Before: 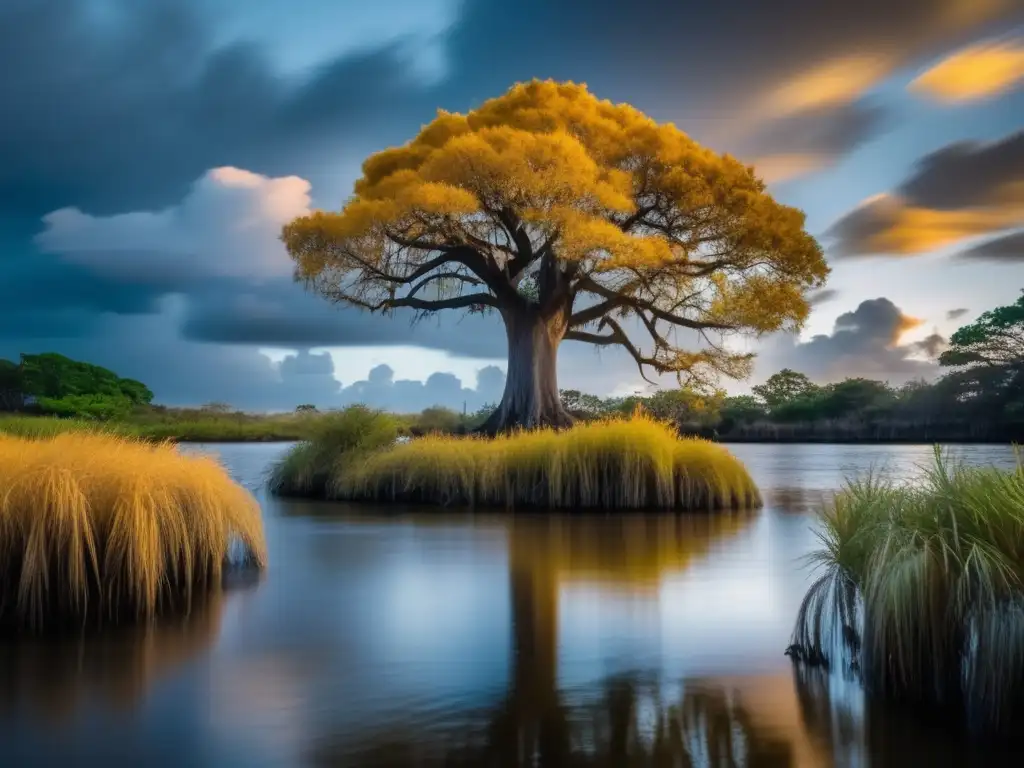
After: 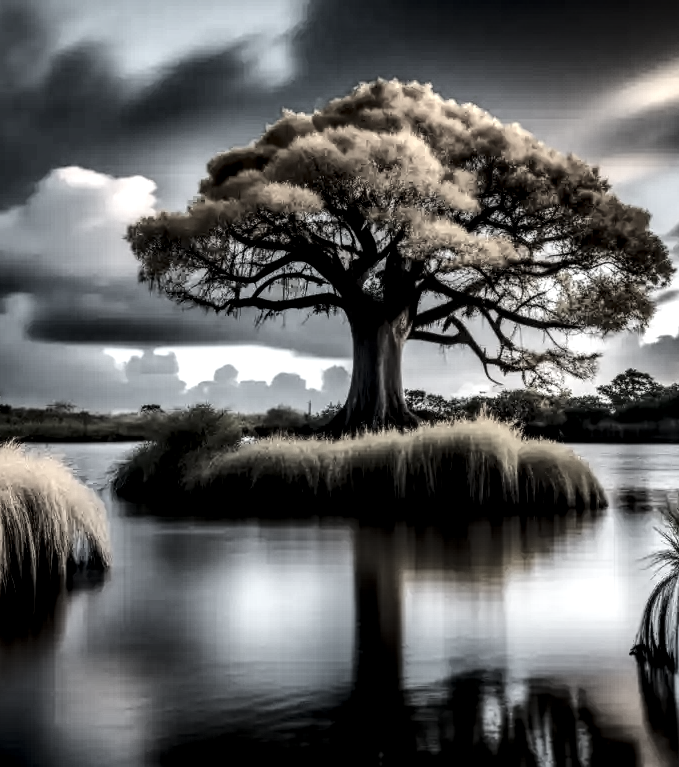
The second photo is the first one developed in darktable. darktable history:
exposure: exposure -1.002 EV, compensate exposure bias true, compensate highlight preservation false
crop and rotate: left 15.172%, right 18.513%
local contrast: highlights 18%, detail 186%
tone equalizer: -8 EV -0.767 EV, -7 EV -0.673 EV, -6 EV -0.568 EV, -5 EV -0.391 EV, -3 EV 0.373 EV, -2 EV 0.6 EV, -1 EV 0.69 EV, +0 EV 0.751 EV, edges refinement/feathering 500, mask exposure compensation -1.57 EV, preserve details no
base curve: curves: ch0 [(0, 0) (0.028, 0.03) (0.121, 0.232) (0.46, 0.748) (0.859, 0.968) (1, 1)], preserve colors average RGB
color correction: highlights b* 0.038, saturation 0.187
